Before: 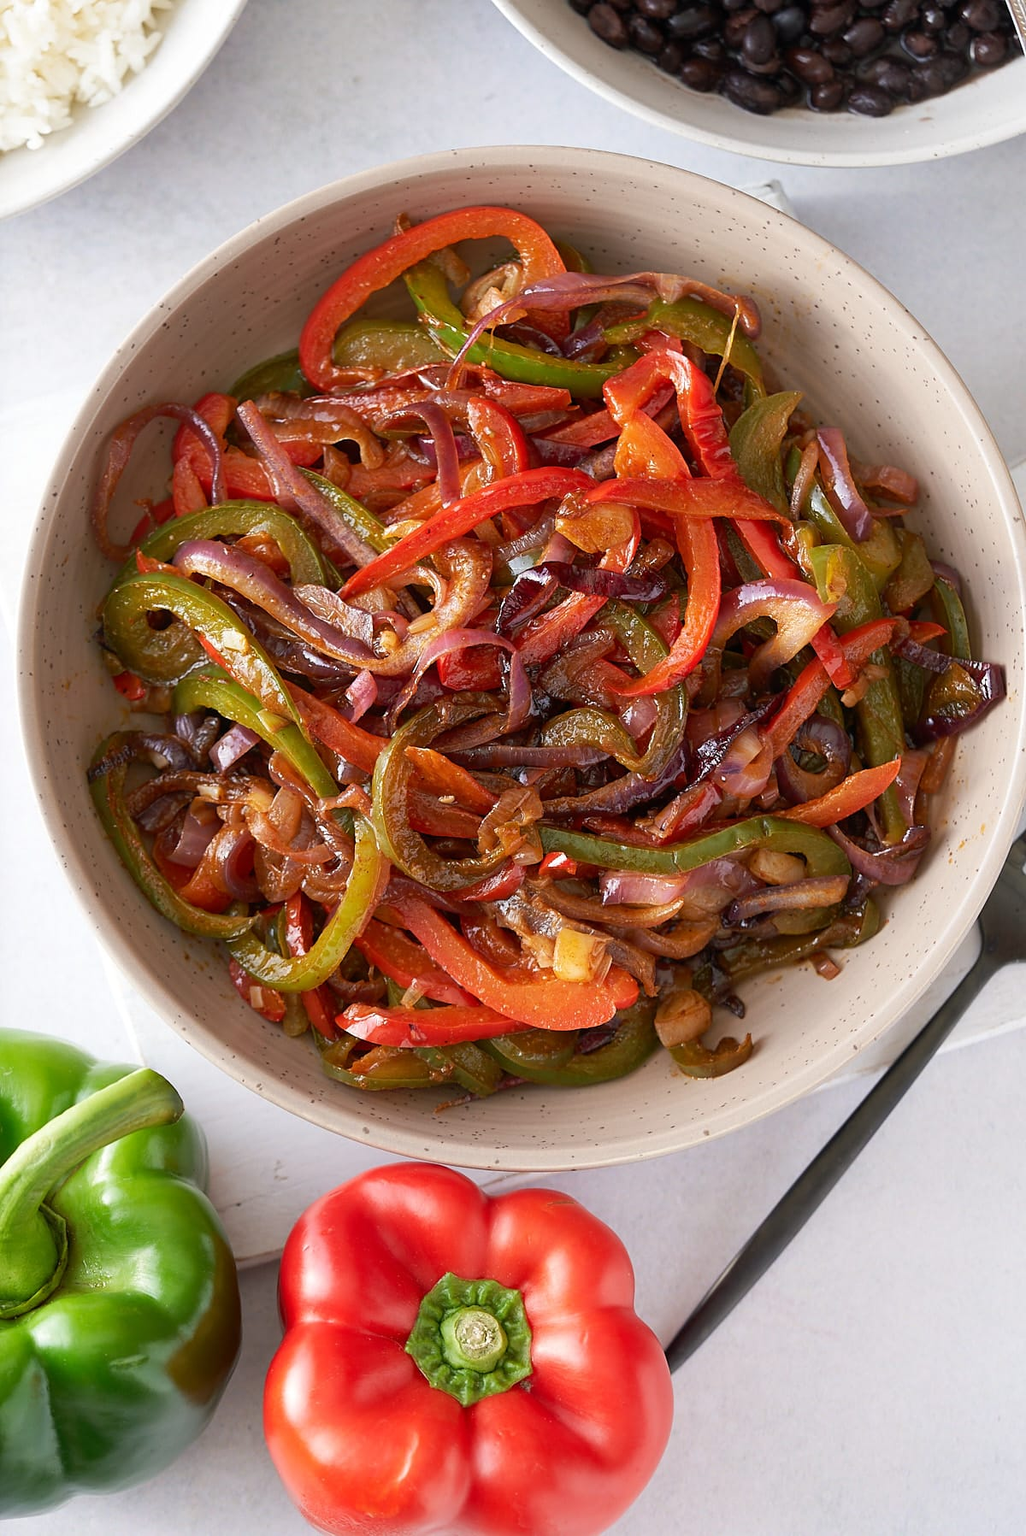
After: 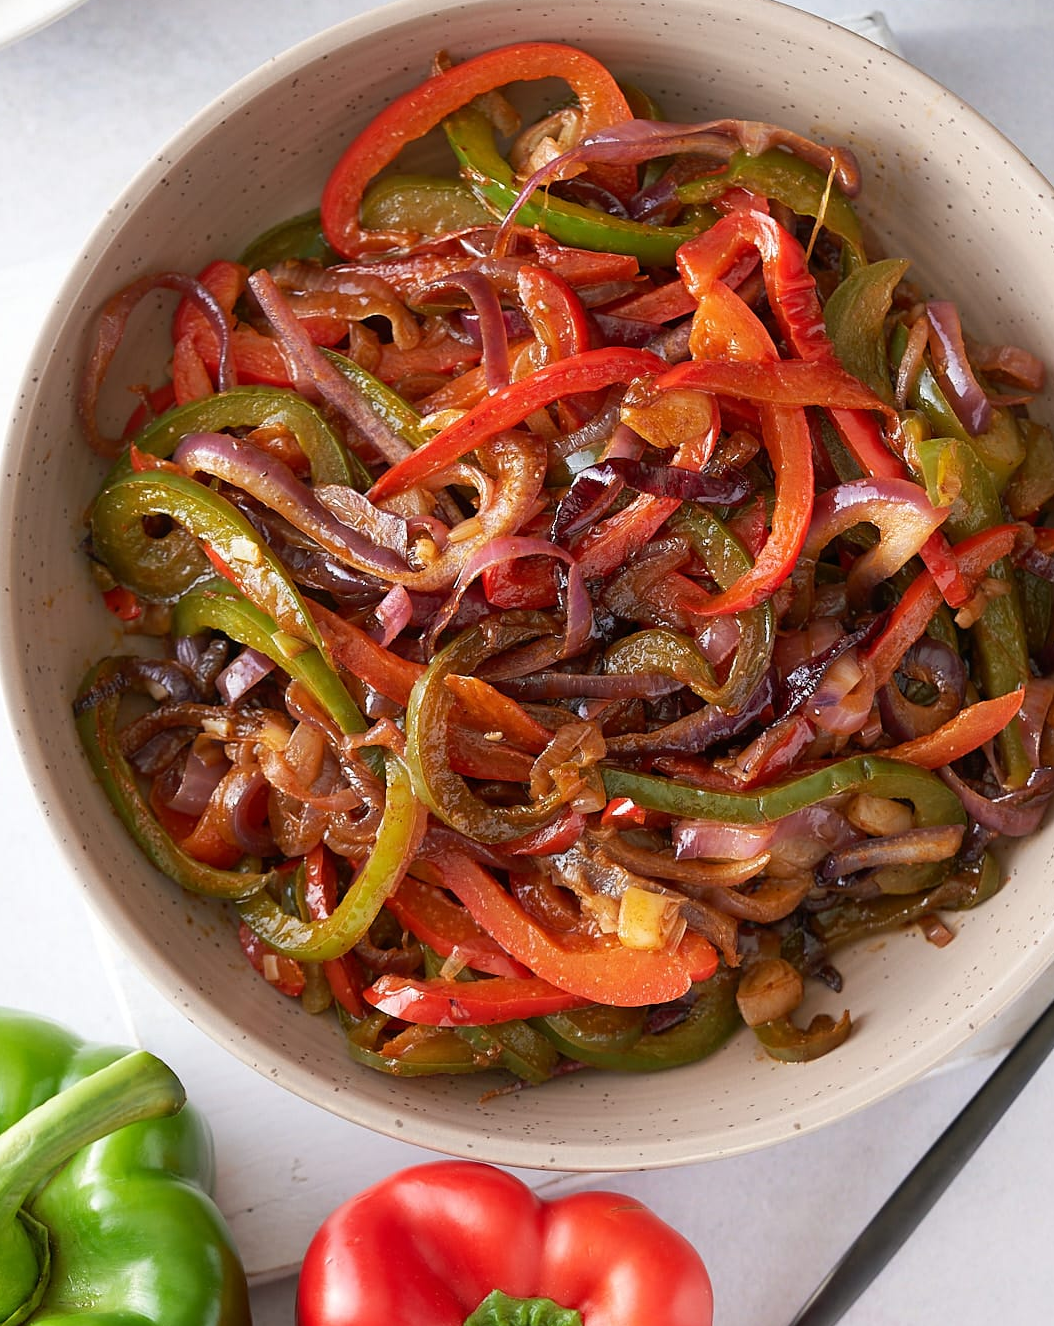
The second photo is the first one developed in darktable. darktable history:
crop and rotate: left 2.46%, top 11.089%, right 9.703%, bottom 15.083%
